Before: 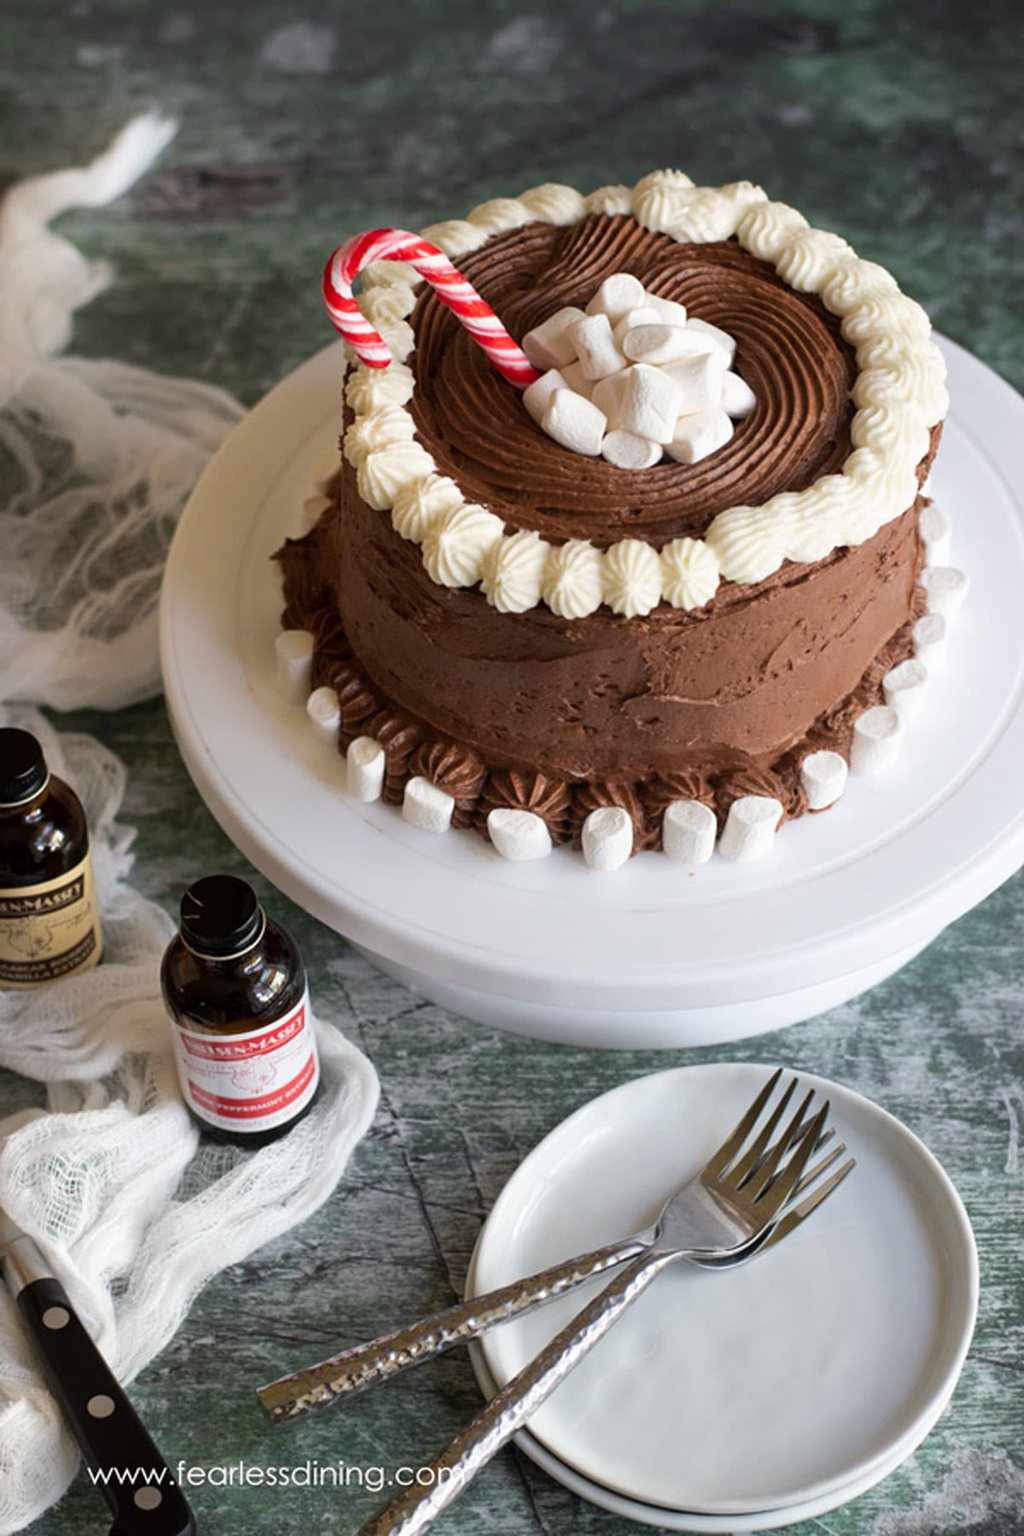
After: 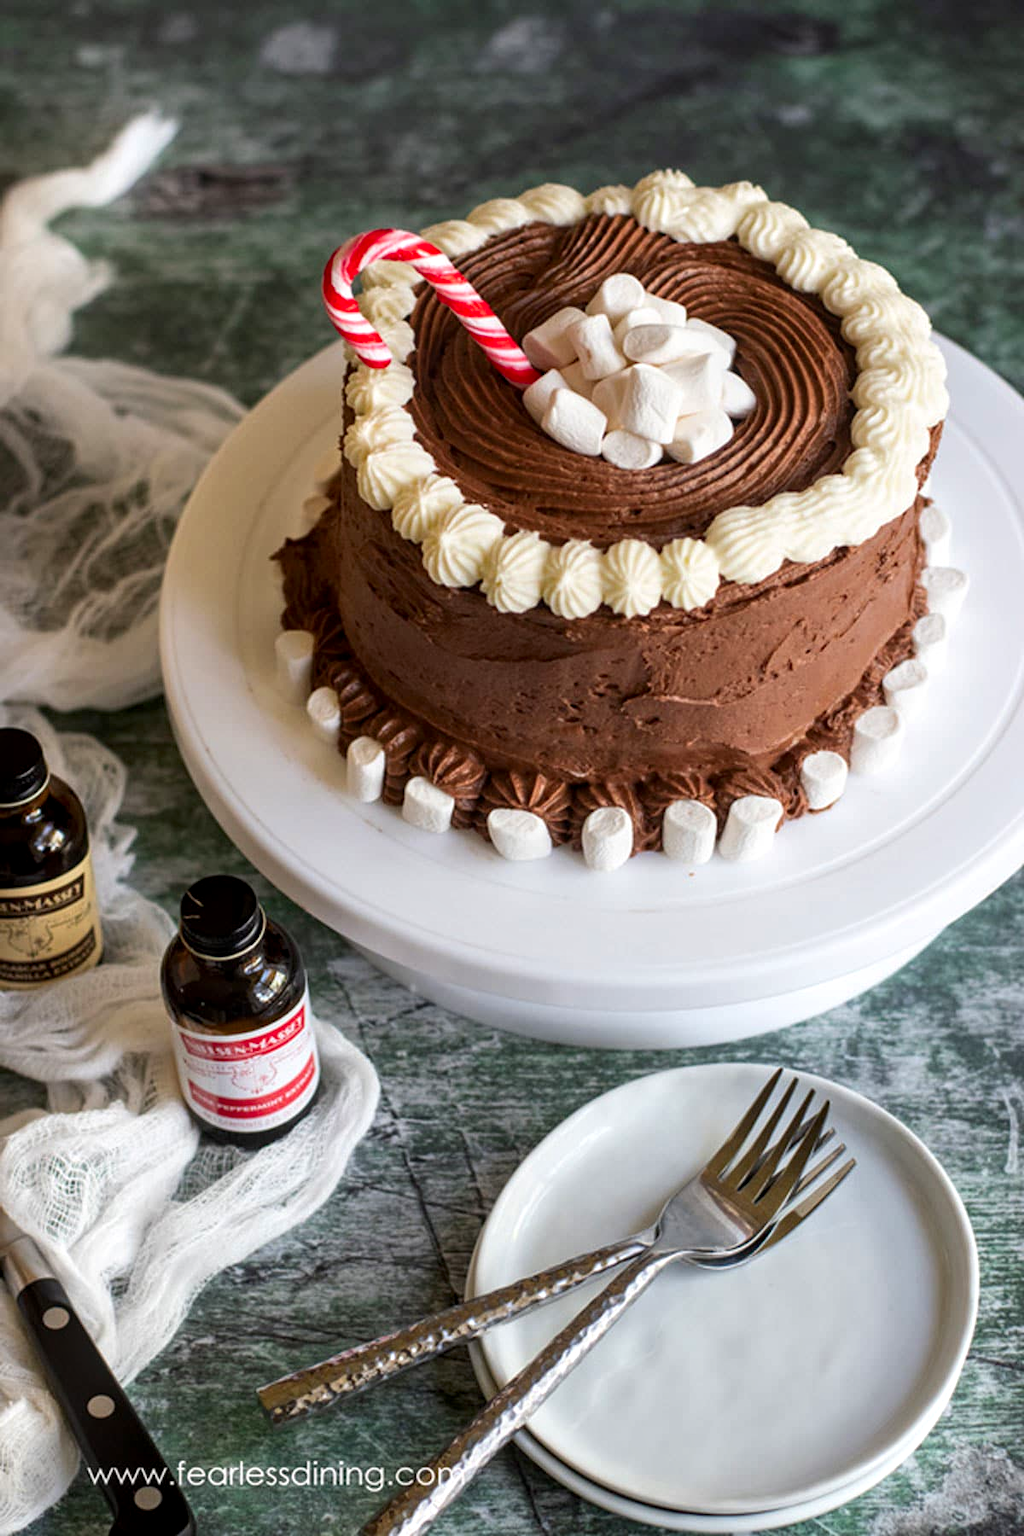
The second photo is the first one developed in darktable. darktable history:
local contrast: detail 130%
contrast brightness saturation: contrast 0.083, saturation 0.202
